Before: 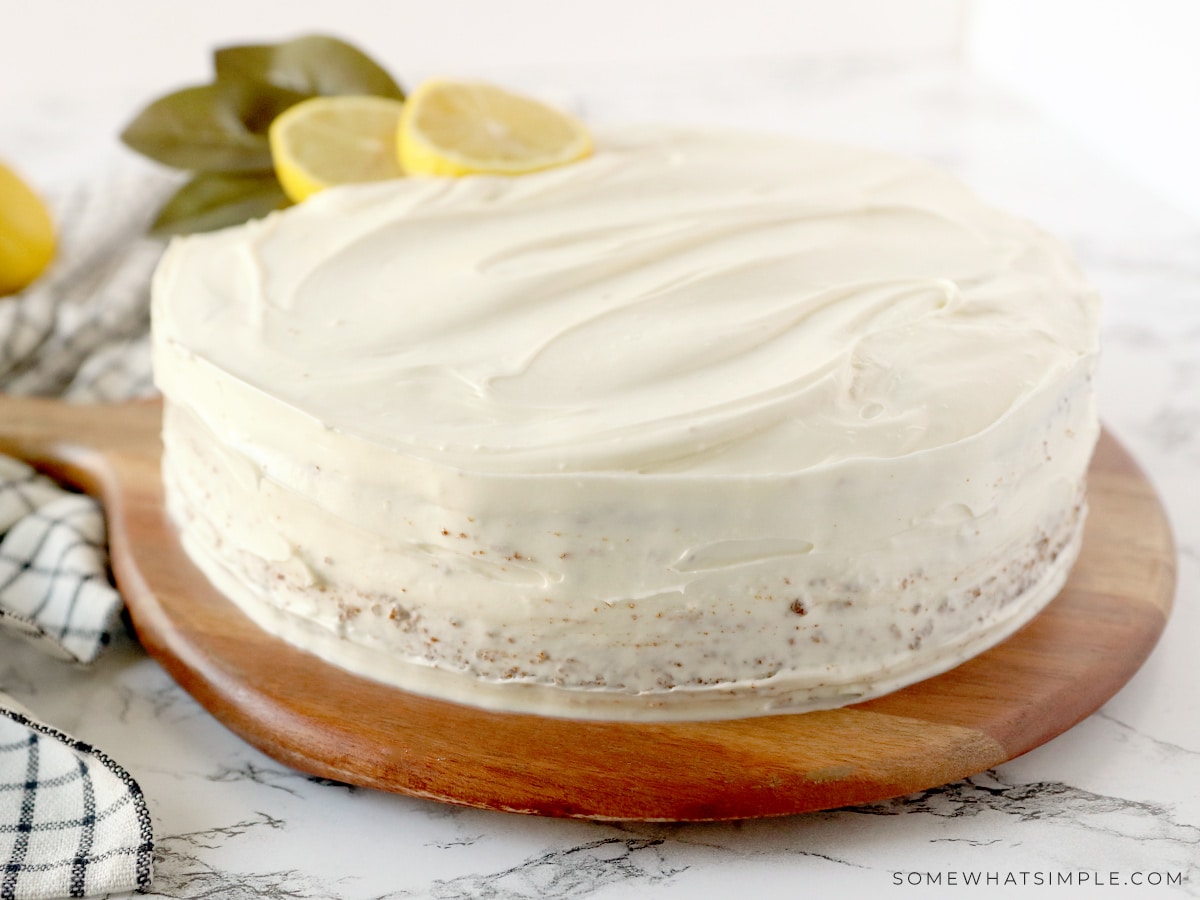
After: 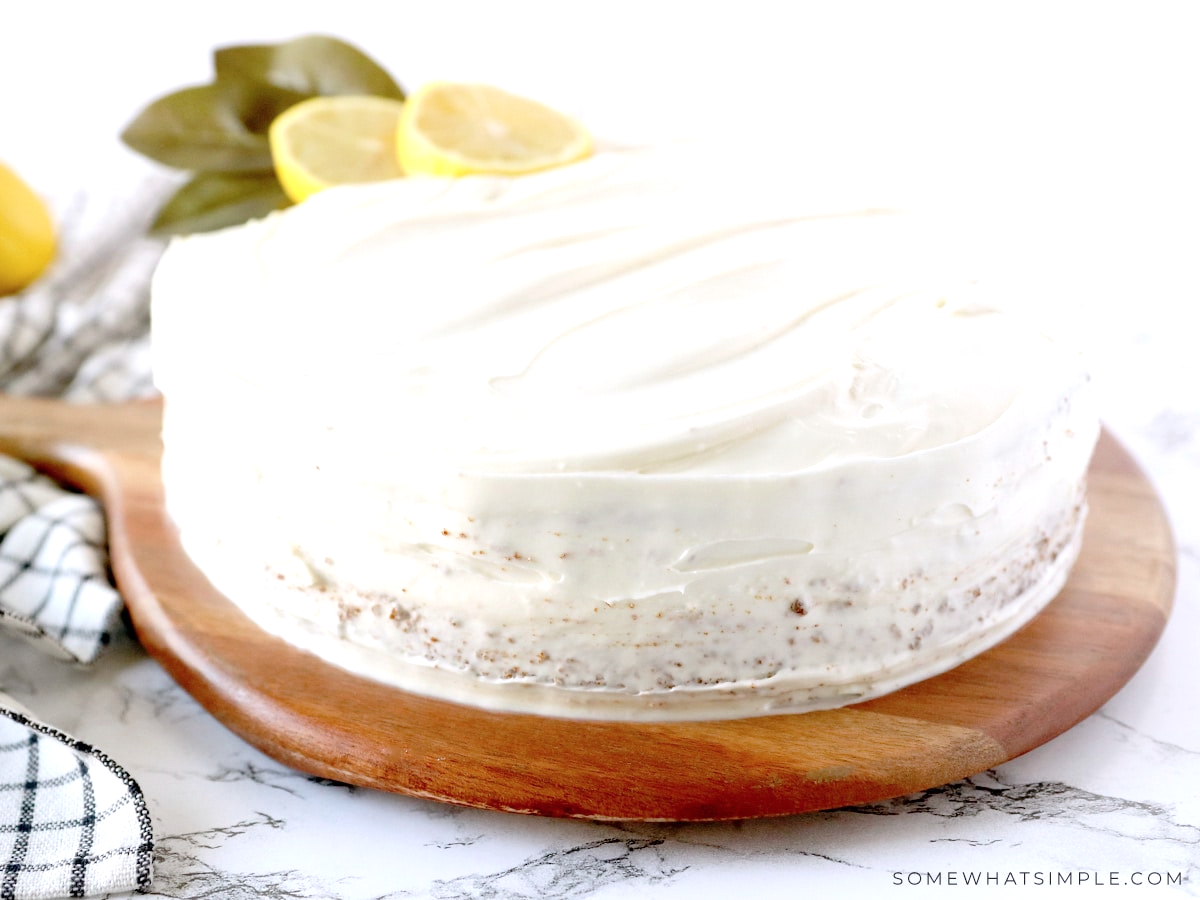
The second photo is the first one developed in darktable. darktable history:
tone equalizer: -8 EV -0.427 EV, -7 EV -0.405 EV, -6 EV -0.307 EV, -5 EV -0.257 EV, -3 EV 0.2 EV, -2 EV 0.307 EV, -1 EV 0.403 EV, +0 EV 0.446 EV, smoothing diameter 24.82%, edges refinement/feathering 9.47, preserve details guided filter
color calibration: illuminant as shot in camera, x 0.358, y 0.373, temperature 4628.91 K
